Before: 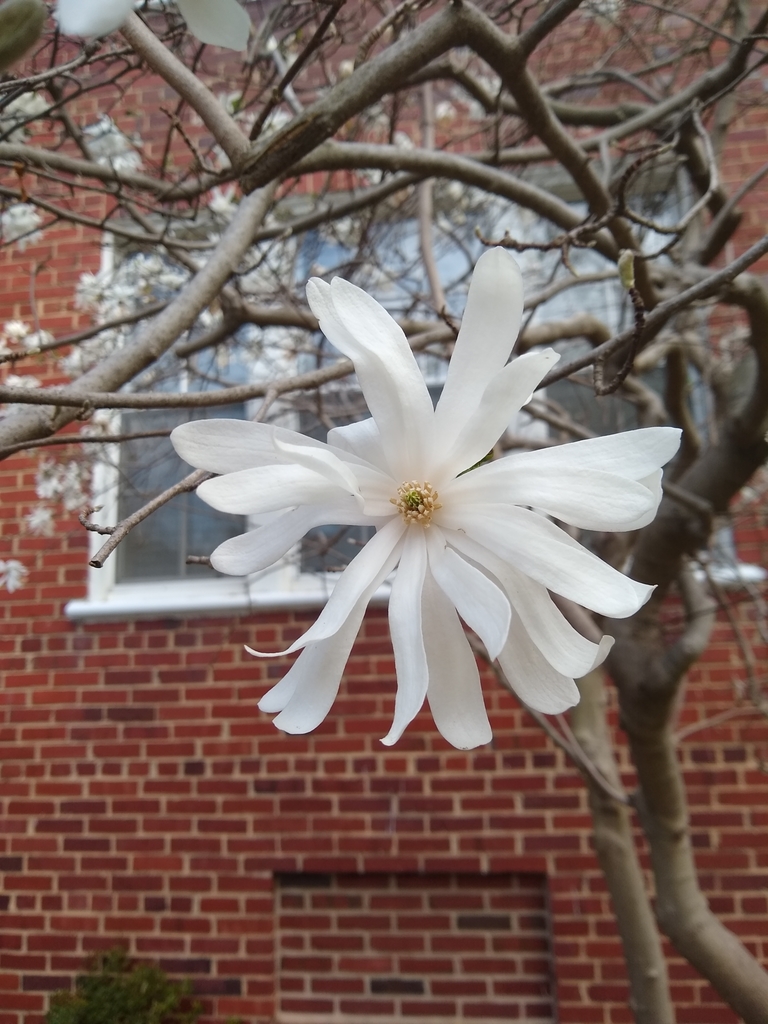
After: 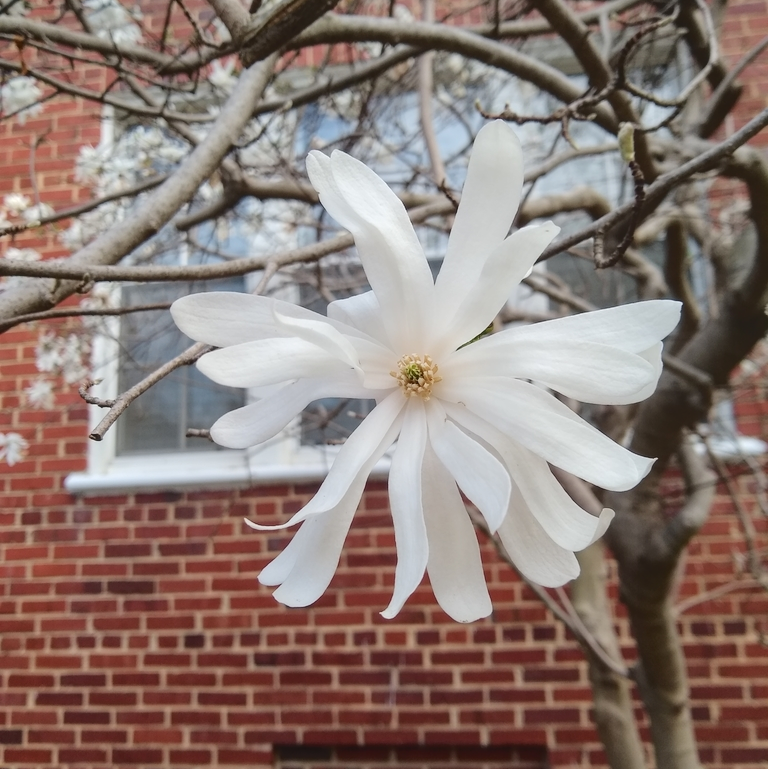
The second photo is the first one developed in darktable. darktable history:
crop and rotate: top 12.42%, bottom 12.445%
tone curve: curves: ch0 [(0, 0) (0.003, 0.047) (0.011, 0.051) (0.025, 0.061) (0.044, 0.075) (0.069, 0.09) (0.1, 0.102) (0.136, 0.125) (0.177, 0.173) (0.224, 0.226) (0.277, 0.303) (0.335, 0.388) (0.399, 0.469) (0.468, 0.545) (0.543, 0.623) (0.623, 0.695) (0.709, 0.766) (0.801, 0.832) (0.898, 0.905) (1, 1)], color space Lab, independent channels, preserve colors none
local contrast: detail 110%
exposure: black level correction 0.001, compensate exposure bias true, compensate highlight preservation false
